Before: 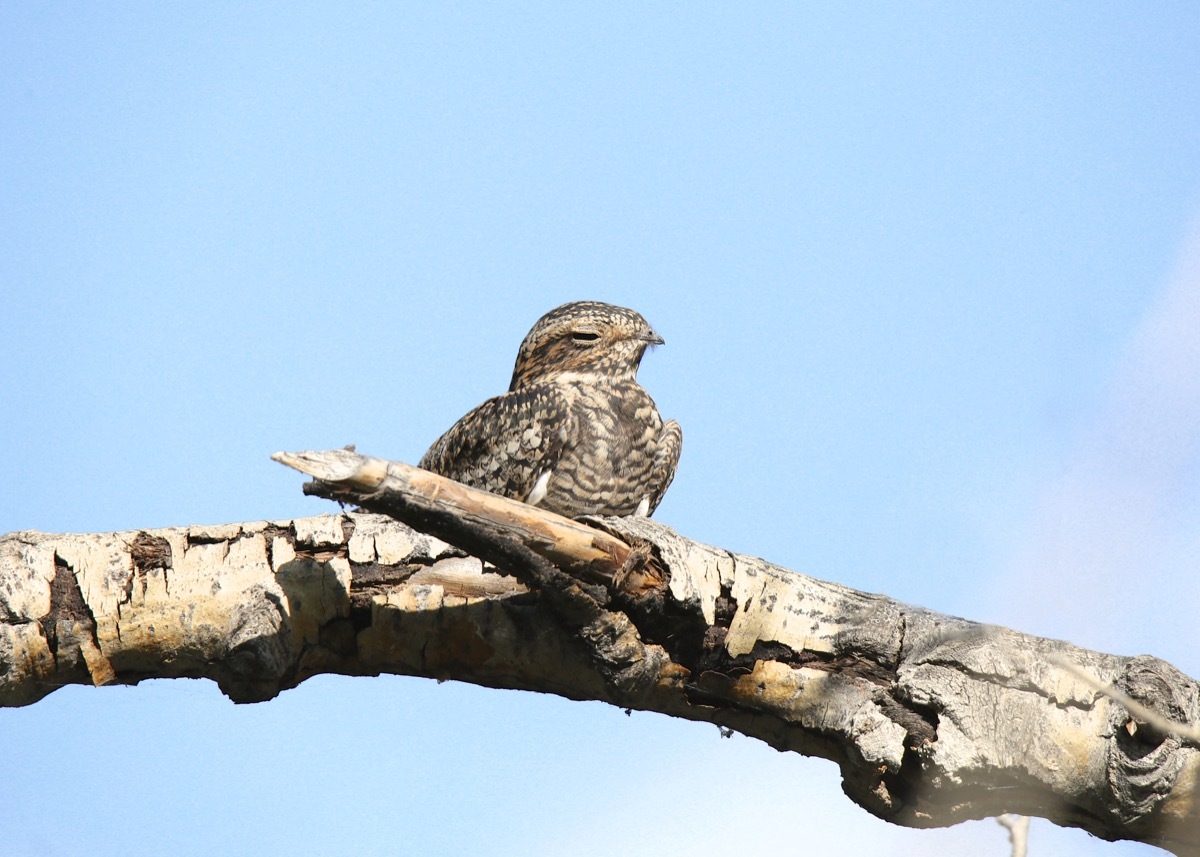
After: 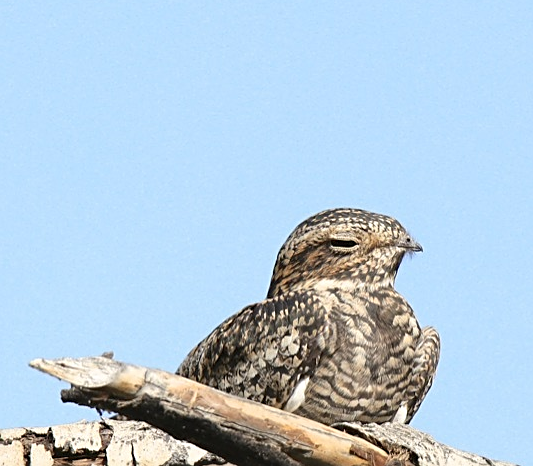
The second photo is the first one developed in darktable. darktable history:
sharpen: on, module defaults
crop: left 20.184%, top 10.87%, right 35.337%, bottom 34.665%
